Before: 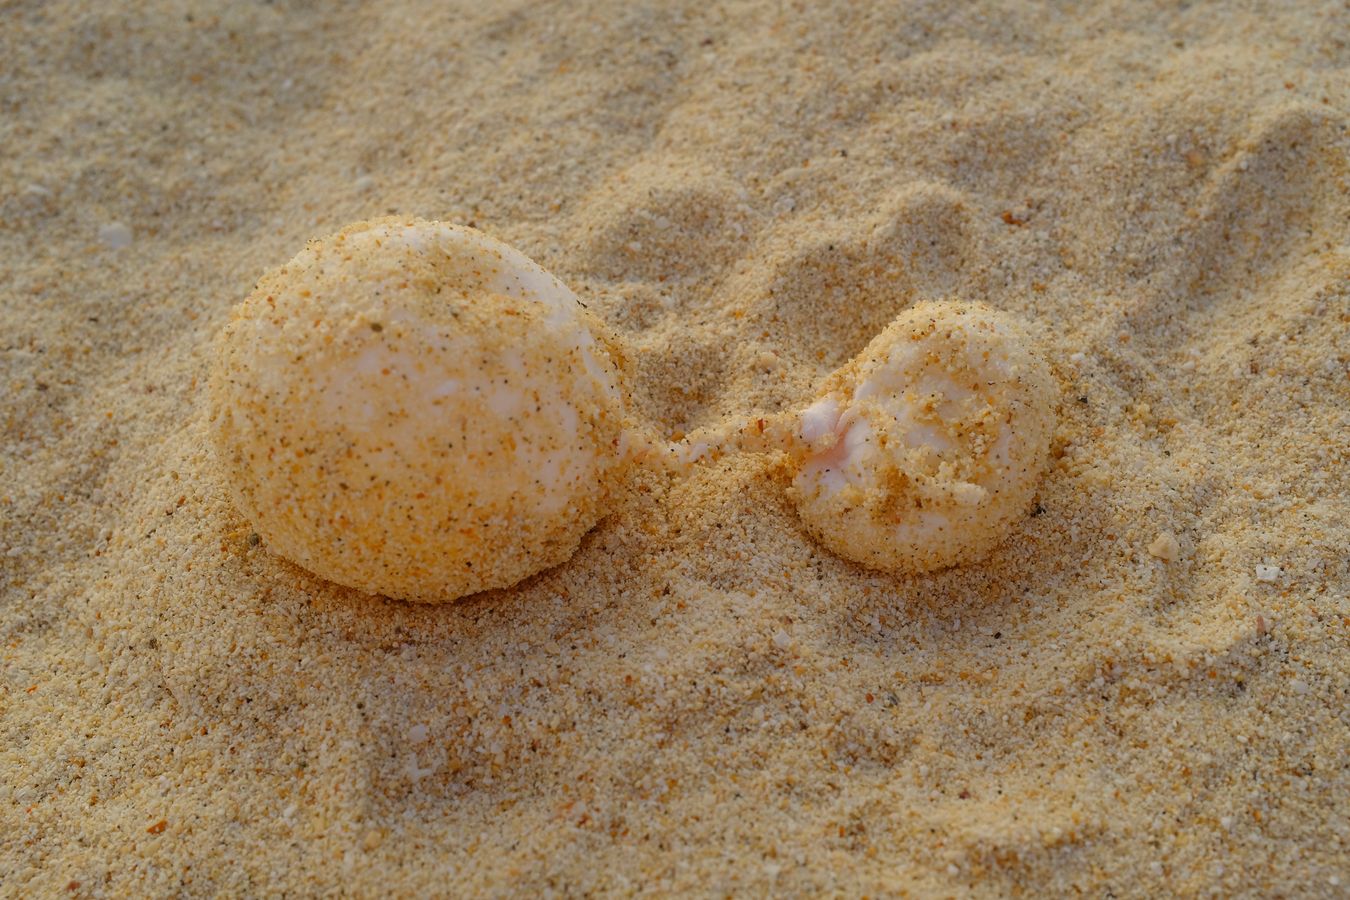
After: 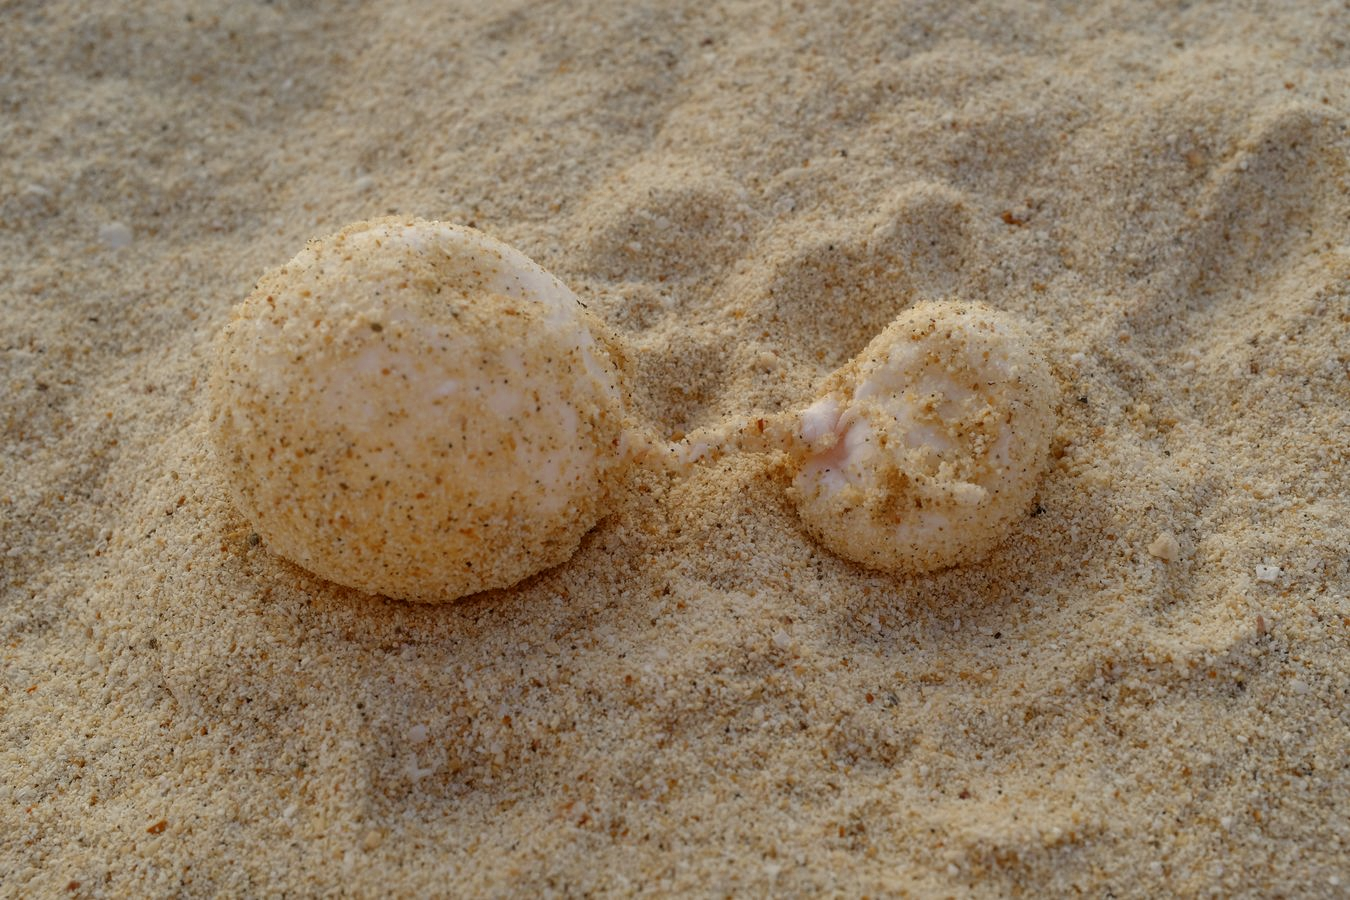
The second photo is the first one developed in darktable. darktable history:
local contrast: highlights 101%, shadows 100%, detail 119%, midtone range 0.2
color zones: curves: ch0 [(0, 0.5) (0.125, 0.4) (0.25, 0.5) (0.375, 0.4) (0.5, 0.4) (0.625, 0.35) (0.75, 0.35) (0.875, 0.5)]; ch1 [(0, 0.35) (0.125, 0.45) (0.25, 0.35) (0.375, 0.35) (0.5, 0.35) (0.625, 0.35) (0.75, 0.45) (0.875, 0.35)]; ch2 [(0, 0.6) (0.125, 0.5) (0.25, 0.5) (0.375, 0.6) (0.5, 0.6) (0.625, 0.5) (0.75, 0.5) (0.875, 0.5)]
